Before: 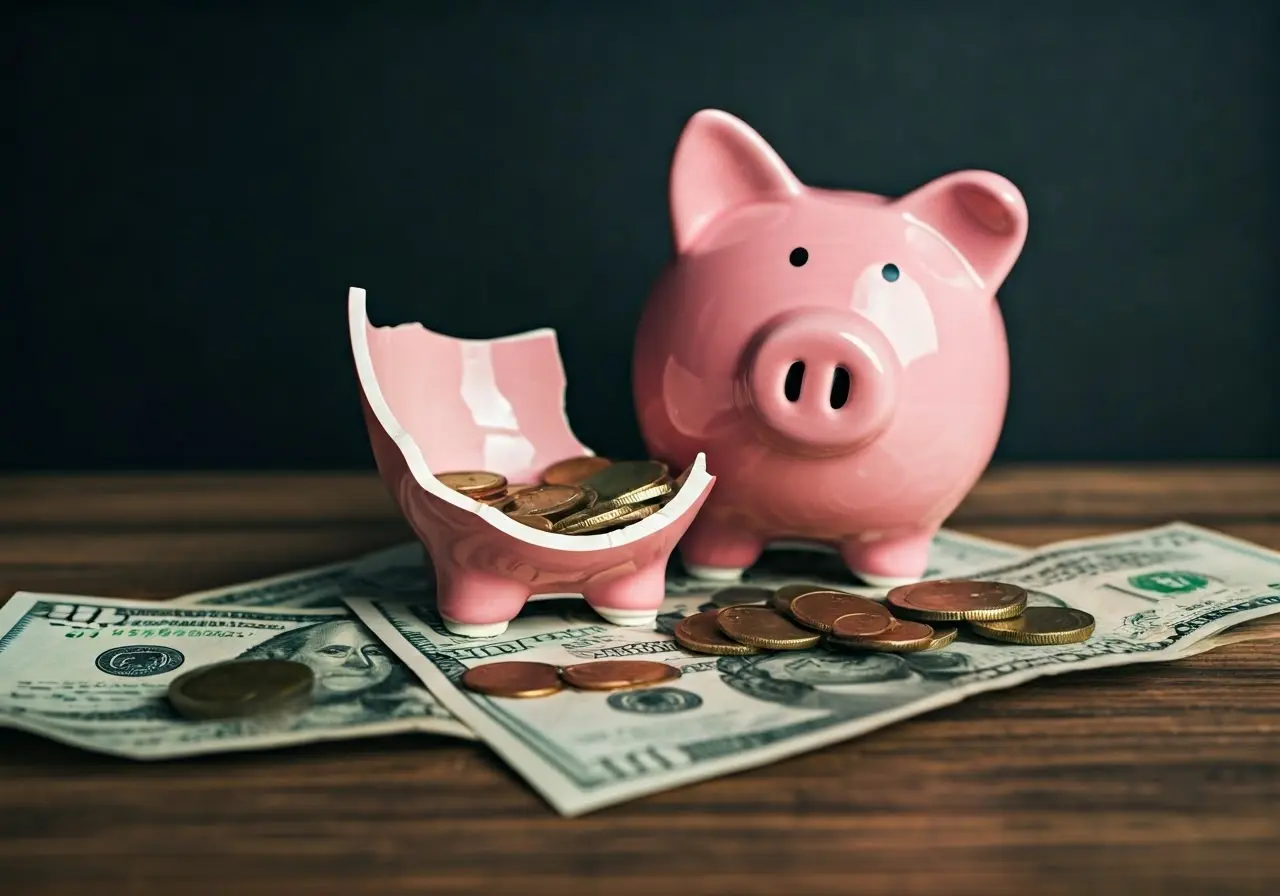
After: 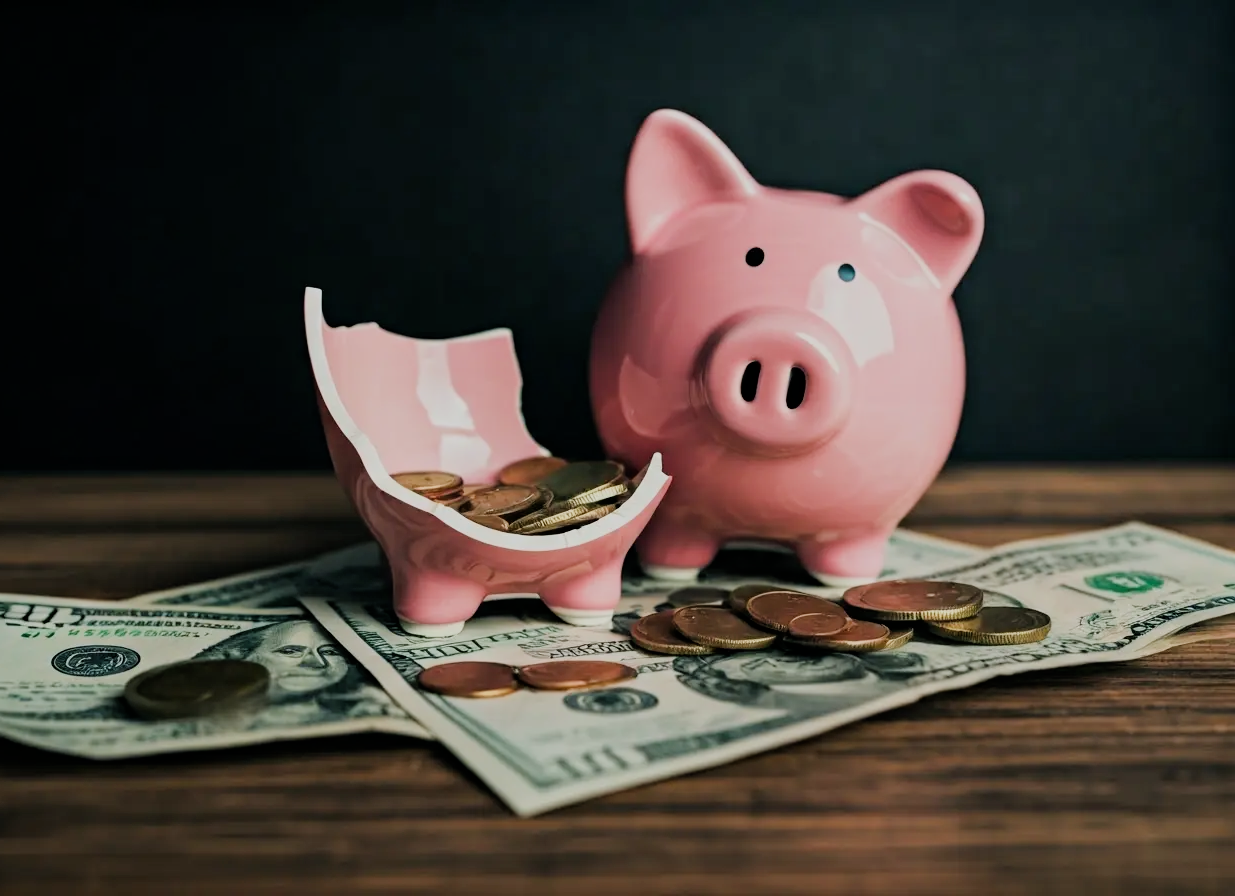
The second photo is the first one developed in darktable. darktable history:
crop and rotate: left 3.443%
filmic rgb: black relative exposure -7.65 EV, white relative exposure 4.56 EV, hardness 3.61, iterations of high-quality reconstruction 0
